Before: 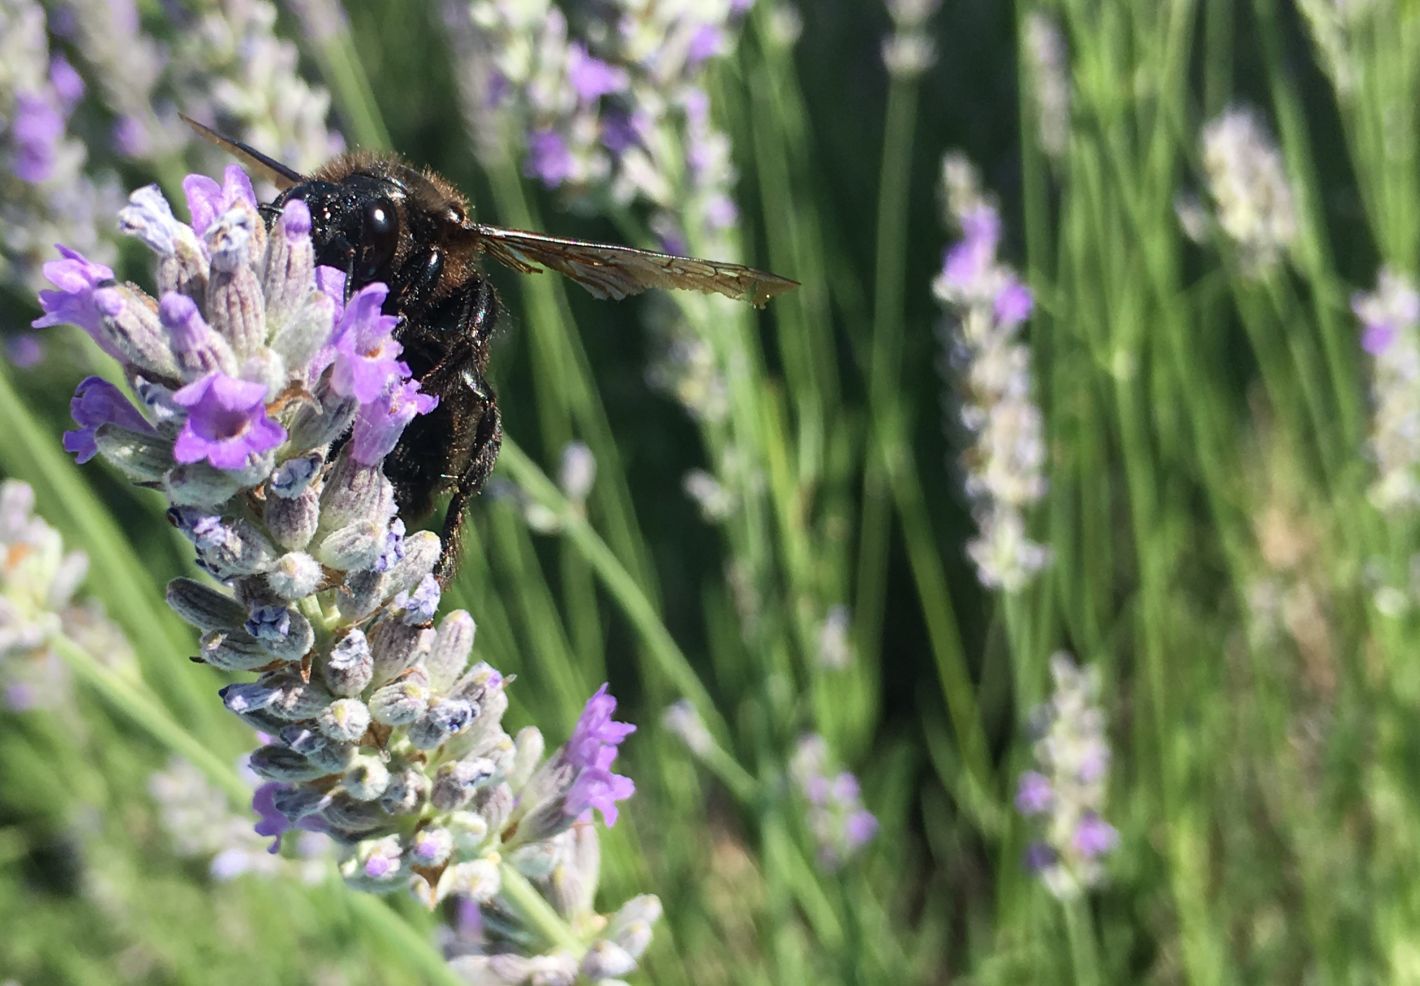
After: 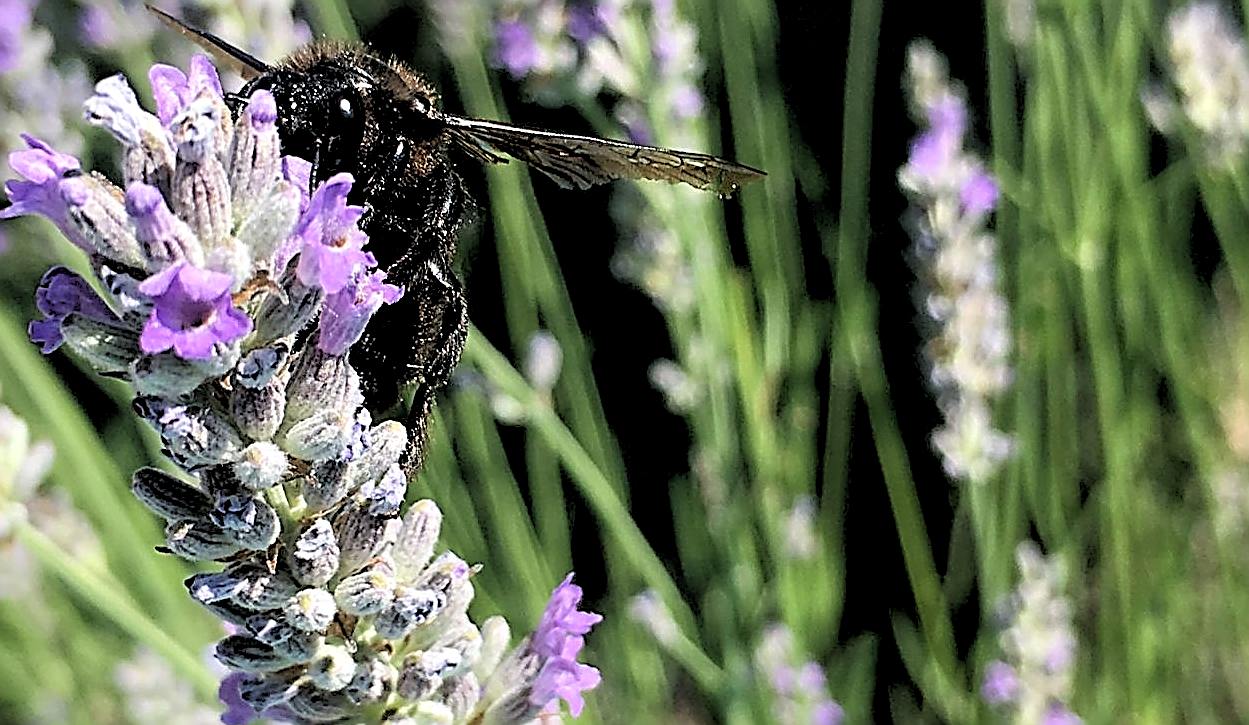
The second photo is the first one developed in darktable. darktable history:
rgb levels: levels [[0.029, 0.461, 0.922], [0, 0.5, 1], [0, 0.5, 1]]
crop and rotate: left 2.425%, top 11.305%, right 9.6%, bottom 15.08%
sharpen: amount 1.861
